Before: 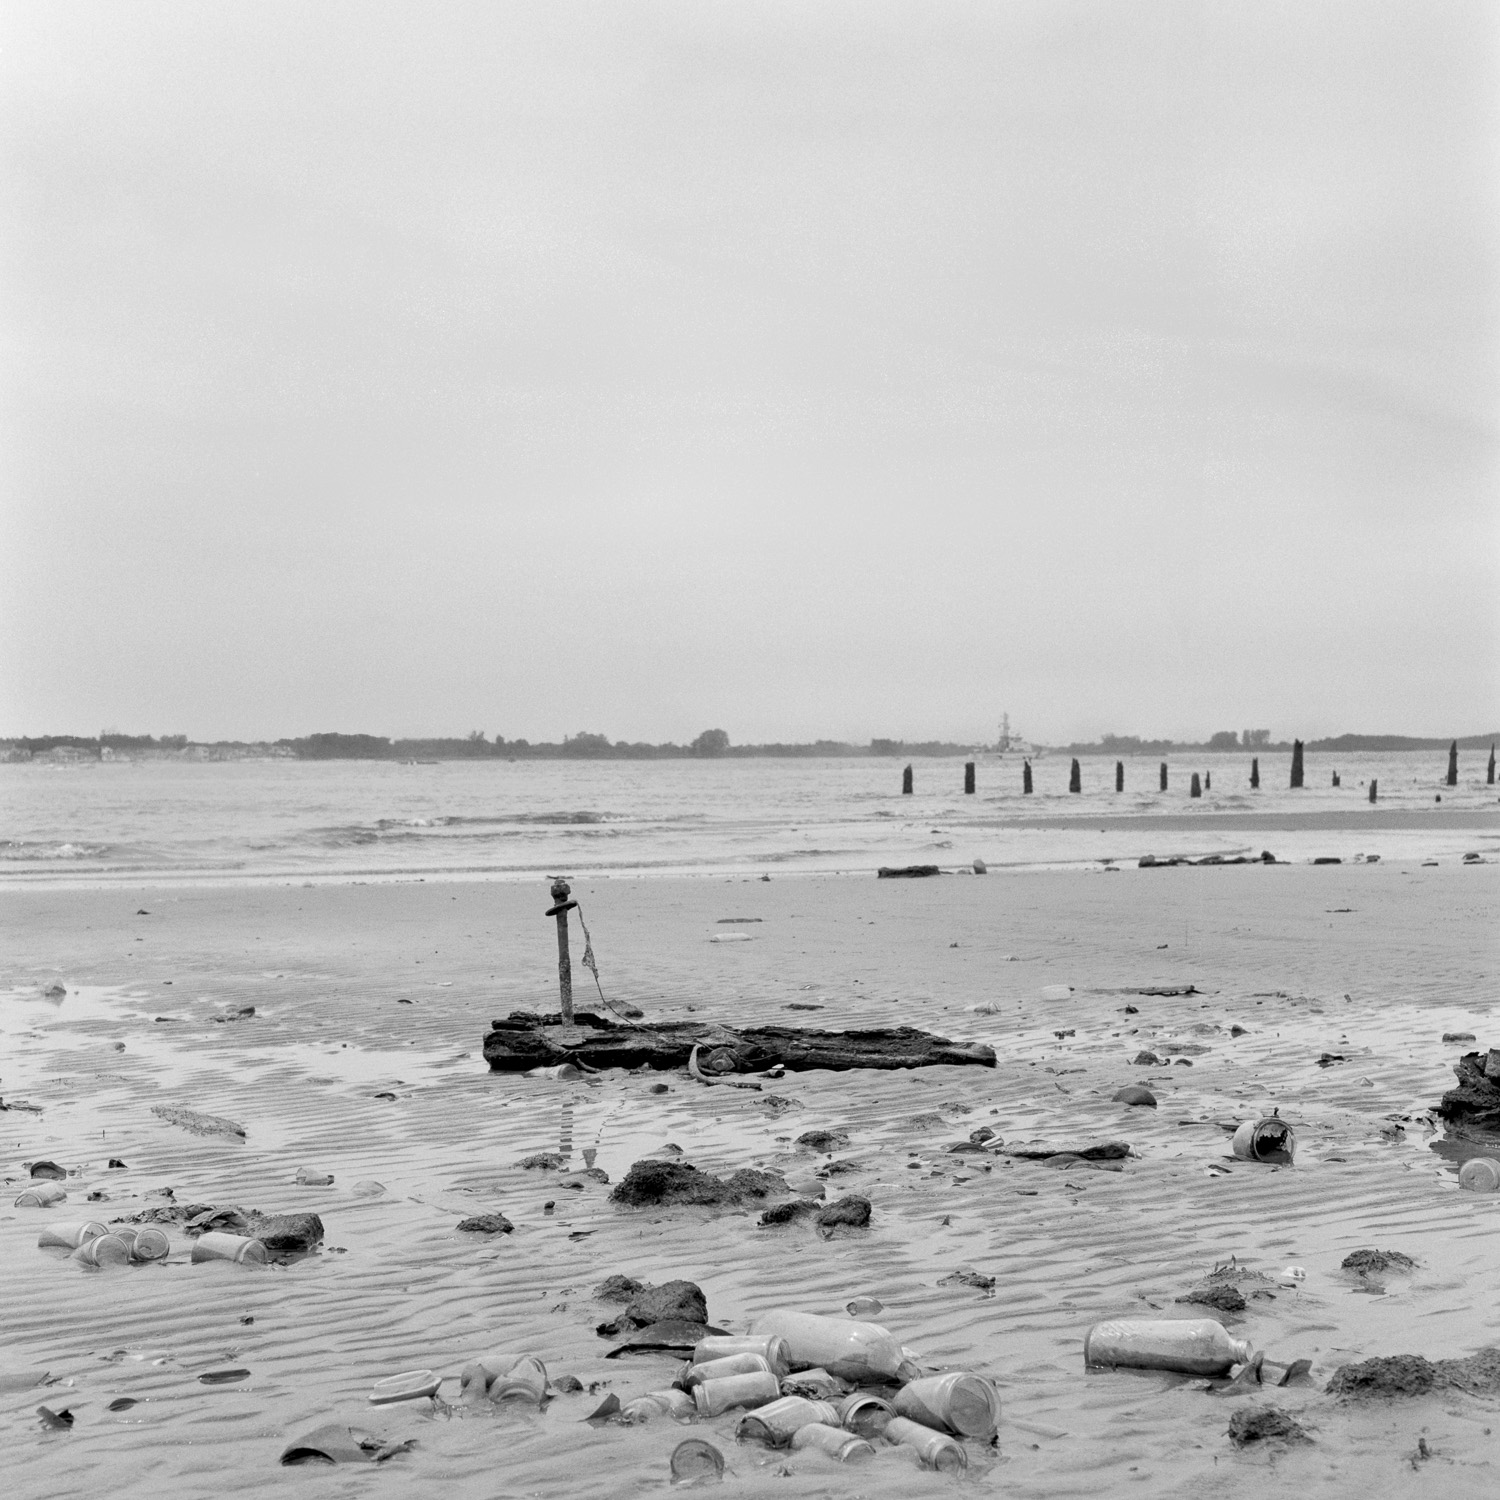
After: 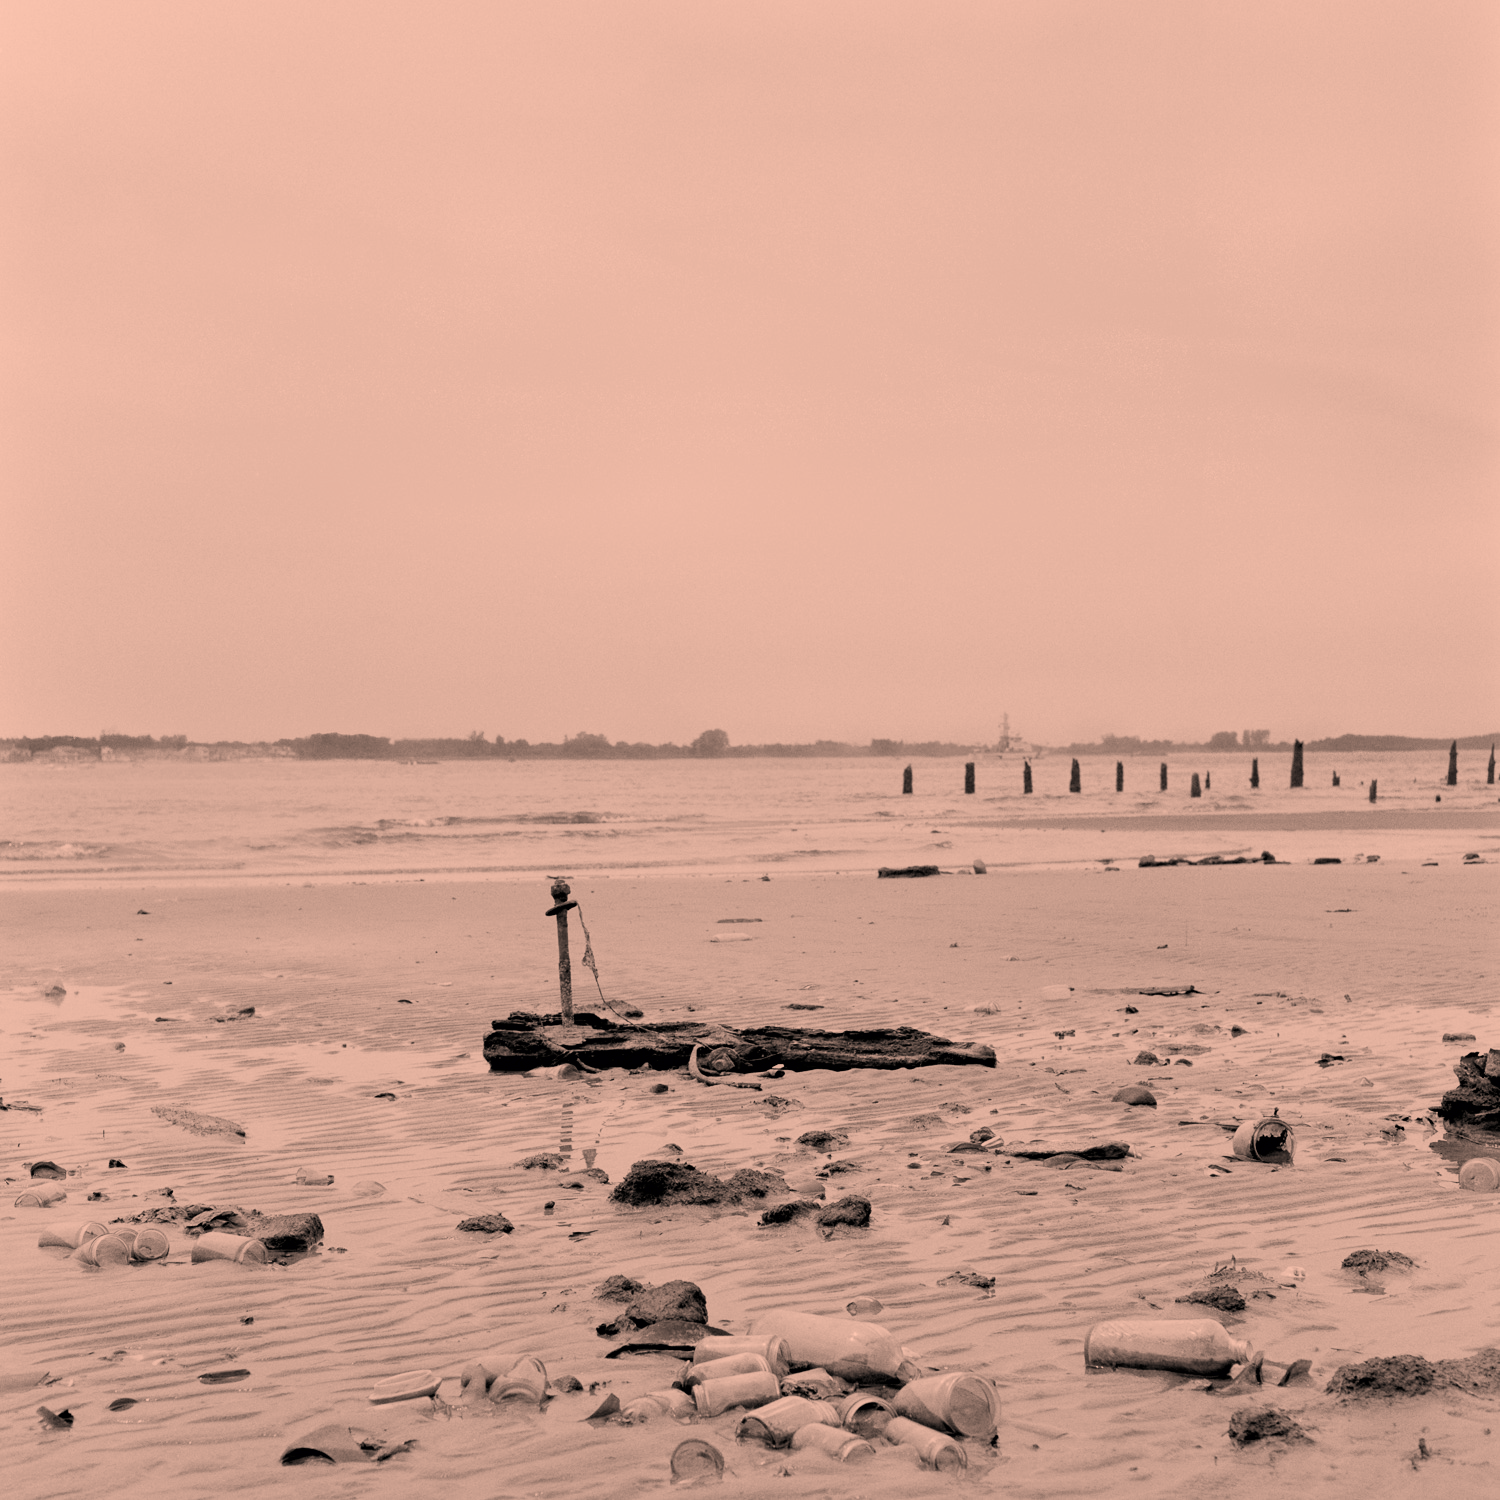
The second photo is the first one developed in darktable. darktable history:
filmic rgb: black relative exposure -7.65 EV, white relative exposure 4.56 EV, hardness 3.61, color science v6 (2022)
white balance: emerald 1
color correction: highlights a* 21.88, highlights b* 22.25
